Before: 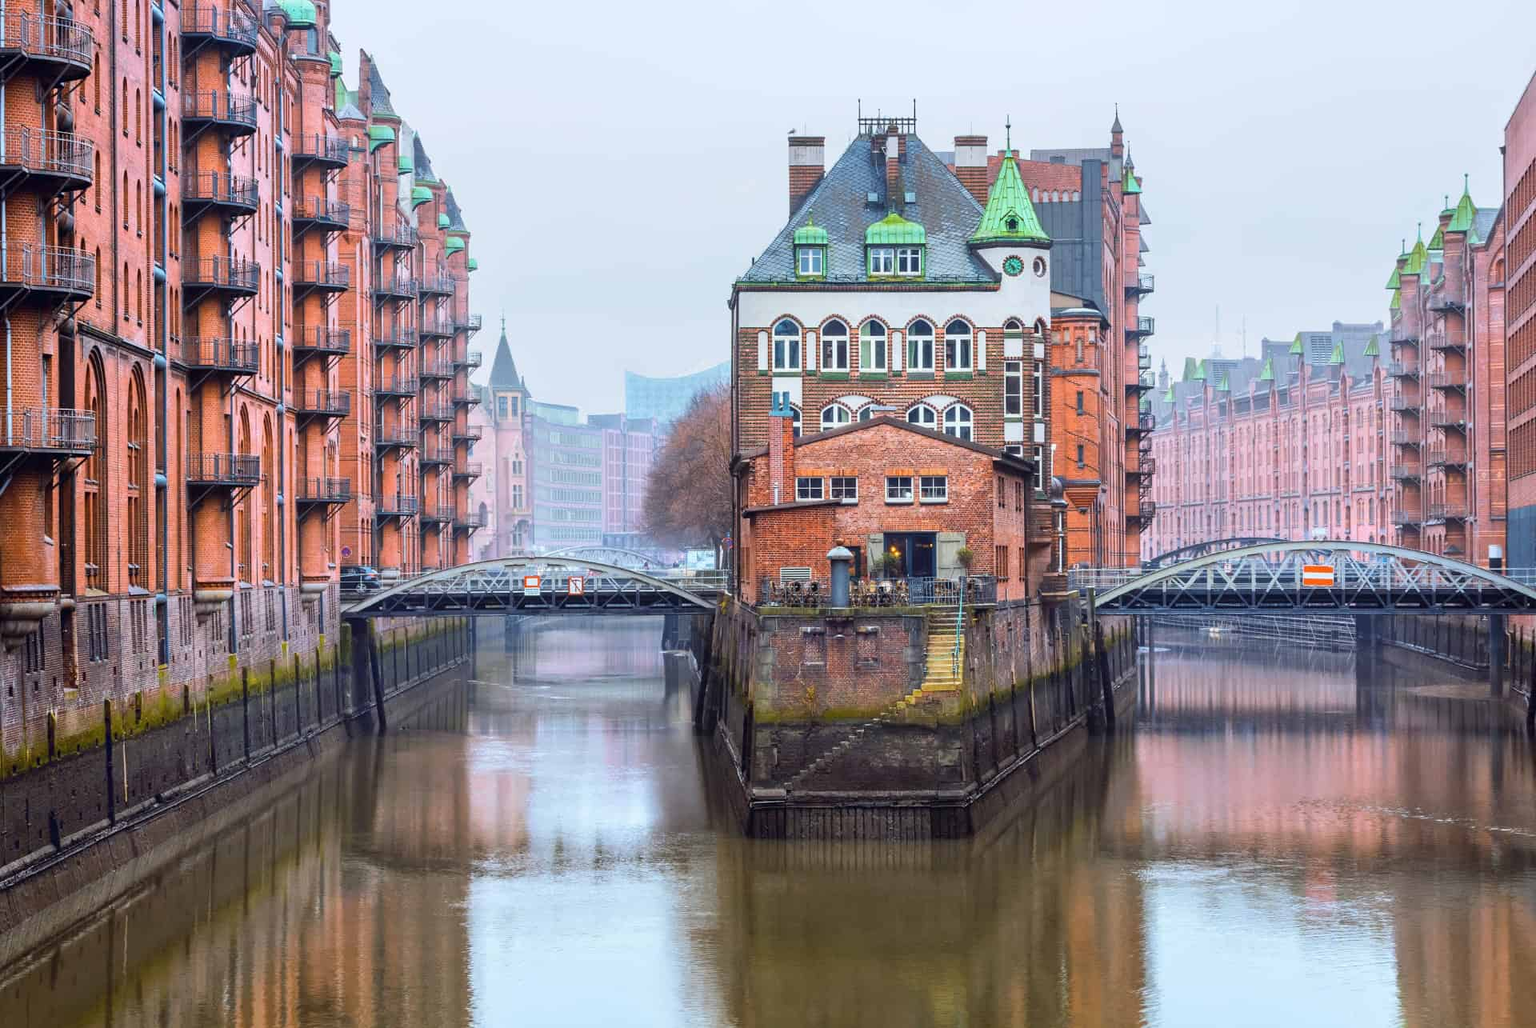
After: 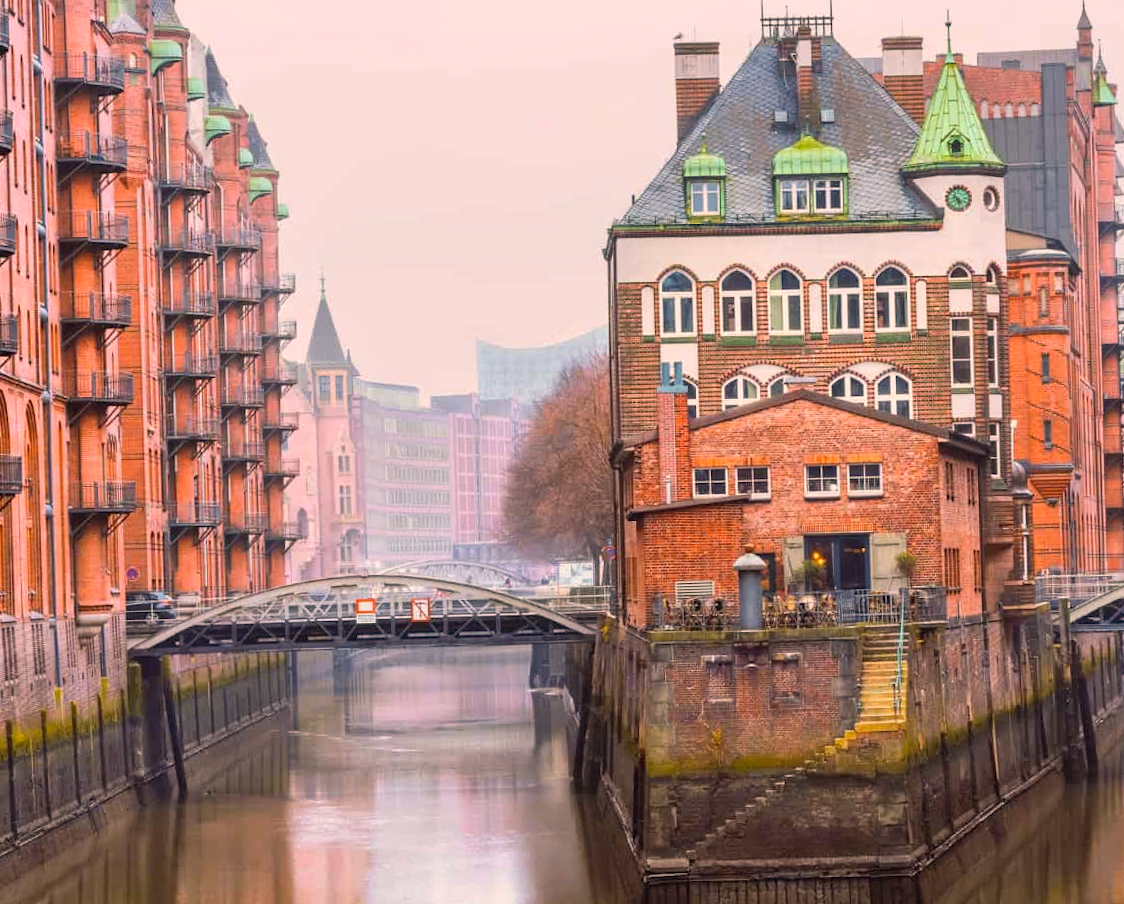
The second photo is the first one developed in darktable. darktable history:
rotate and perspective: rotation -1.24°, automatic cropping off
crop: left 16.202%, top 11.208%, right 26.045%, bottom 20.557%
color balance rgb: shadows lift › luminance -5%, shadows lift › chroma 1.1%, shadows lift › hue 219°, power › luminance 10%, power › chroma 2.83%, power › hue 60°, highlights gain › chroma 4.52%, highlights gain › hue 33.33°, saturation formula JzAzBz (2021)
tone equalizer: on, module defaults
